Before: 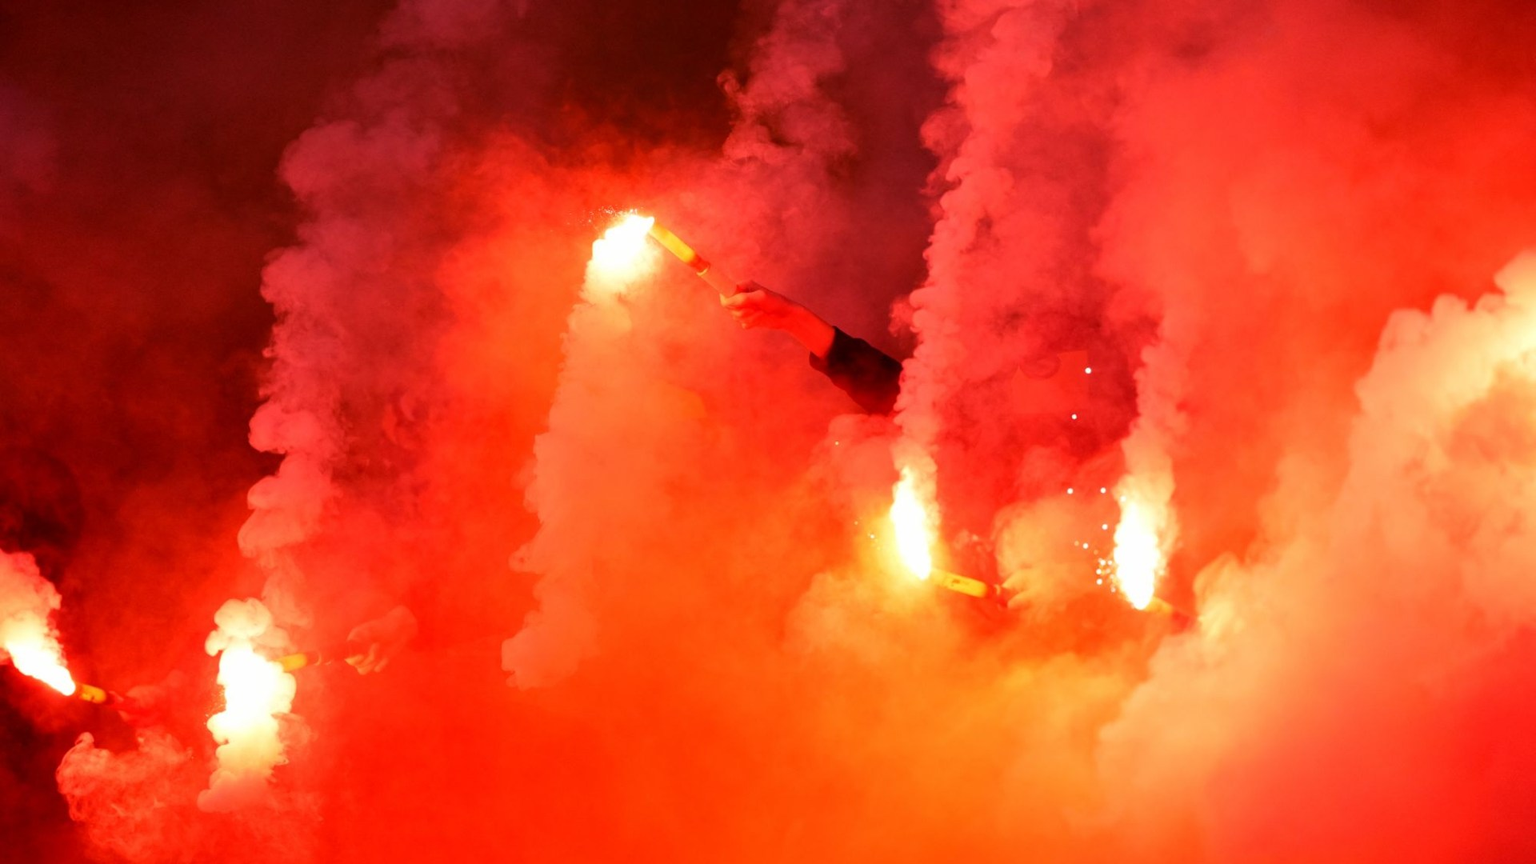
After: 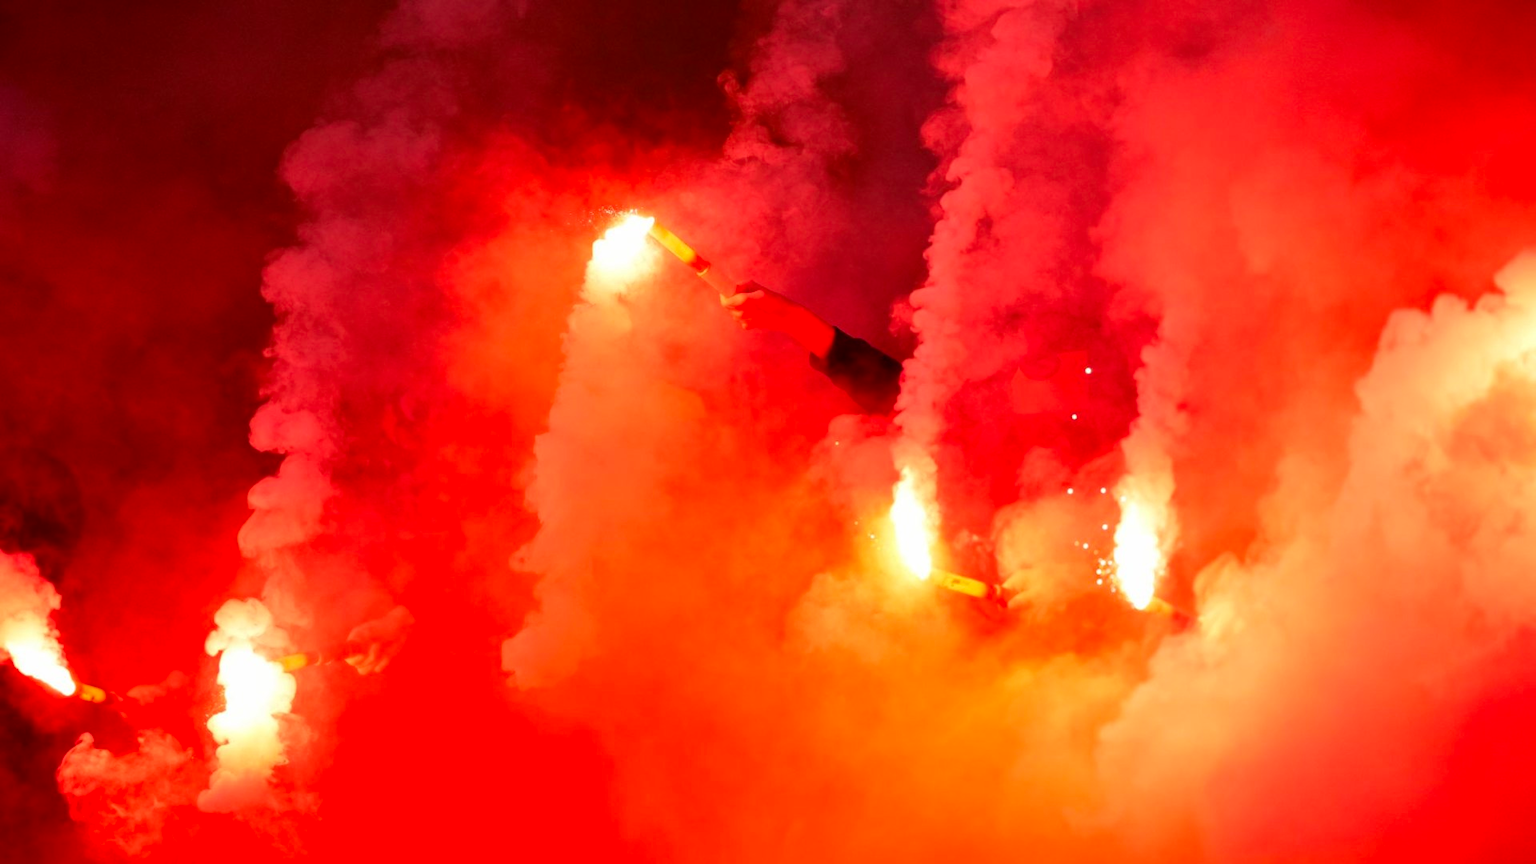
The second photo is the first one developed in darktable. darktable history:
contrast brightness saturation: saturation 0.102
